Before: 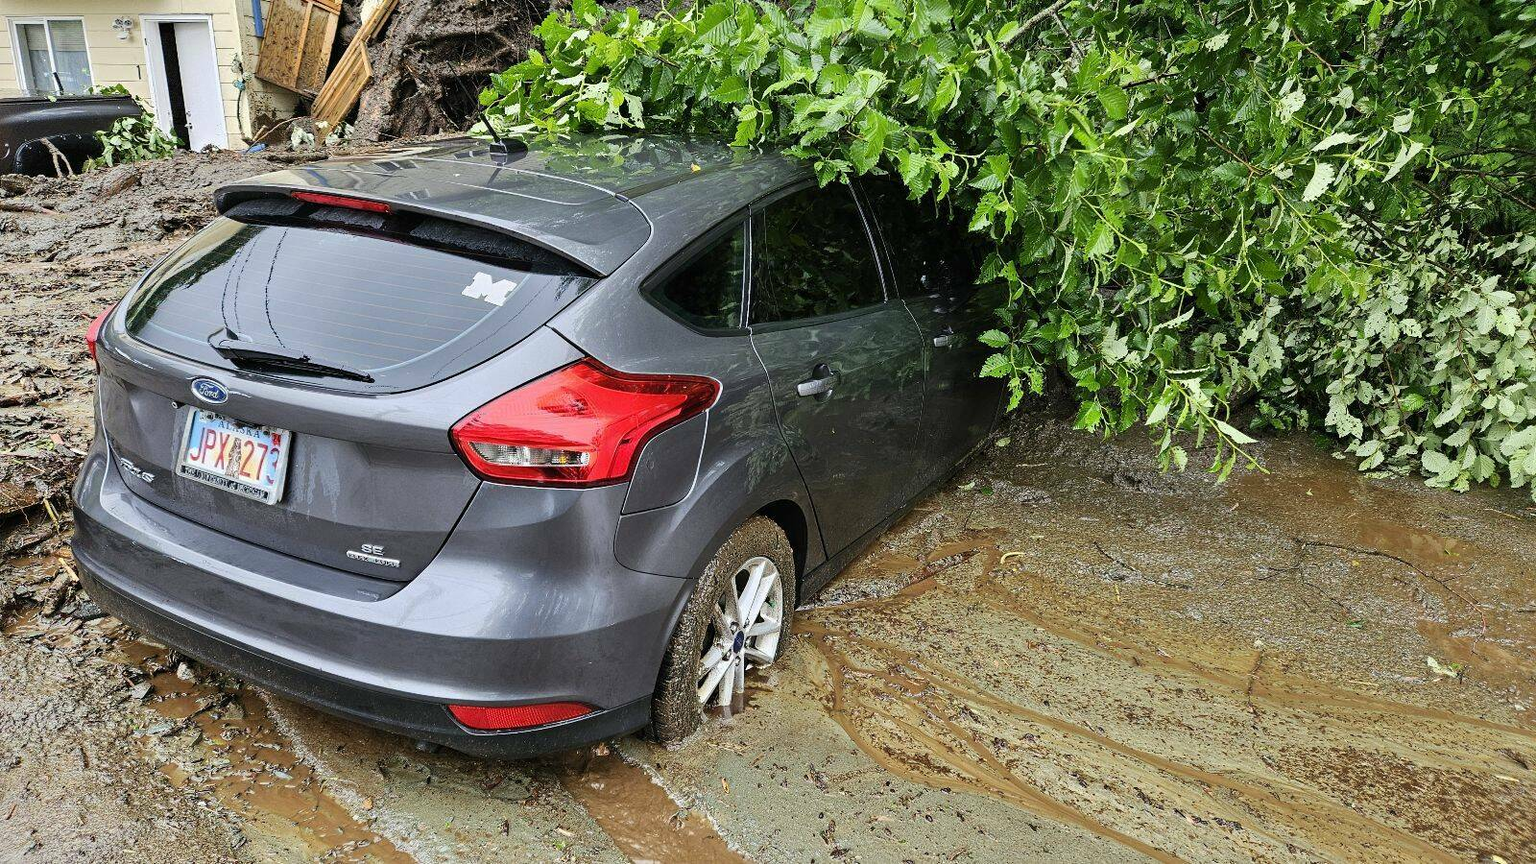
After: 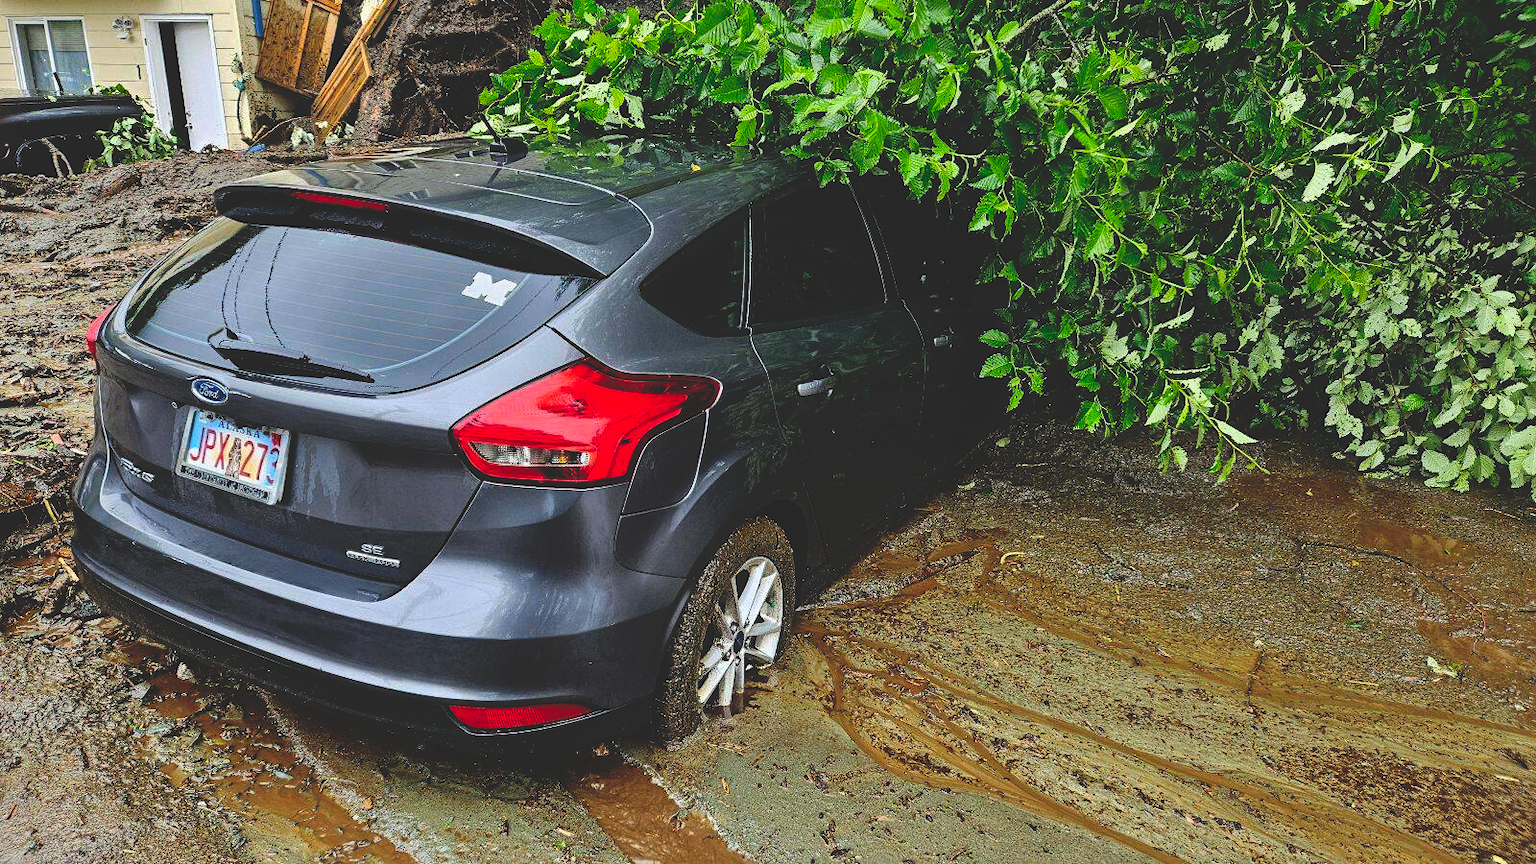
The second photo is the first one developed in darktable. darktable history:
base curve: curves: ch0 [(0, 0.02) (0.083, 0.036) (1, 1)], preserve colors none
